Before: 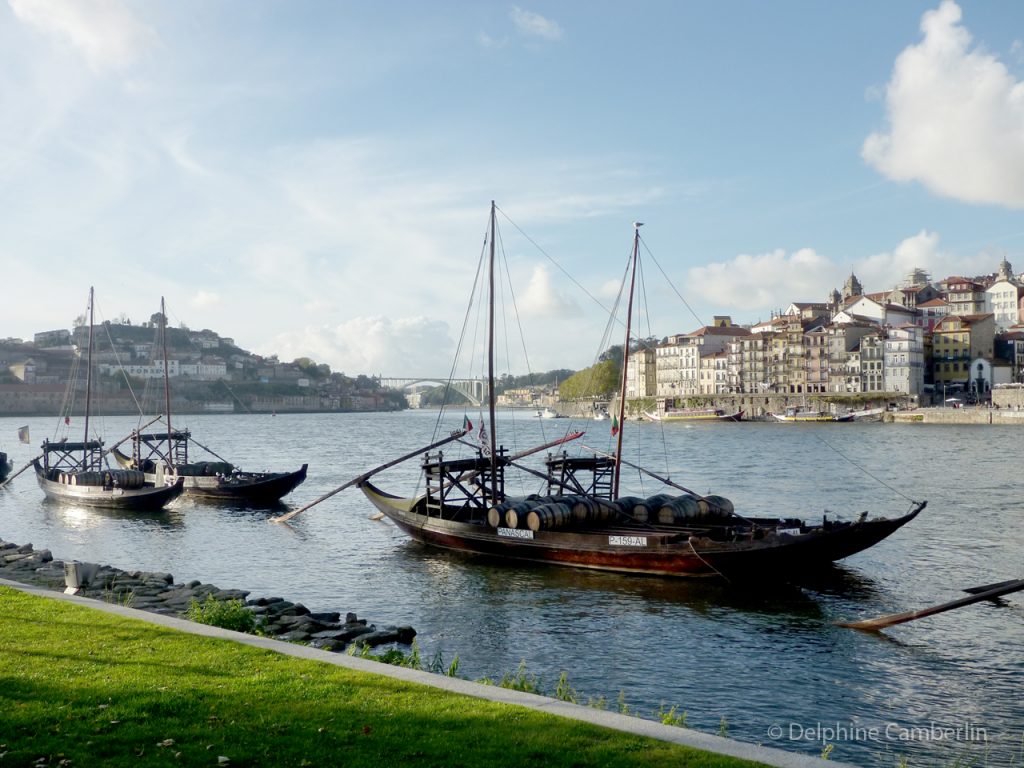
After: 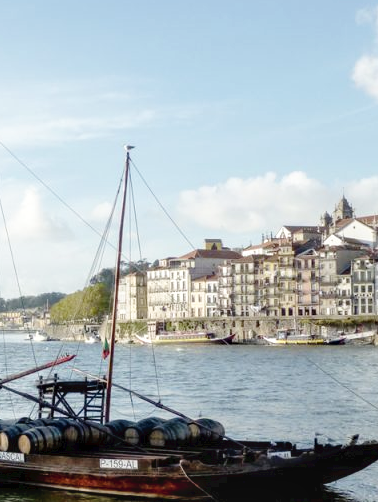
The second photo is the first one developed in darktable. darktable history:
tone curve: curves: ch0 [(0, 0) (0.003, 0.023) (0.011, 0.025) (0.025, 0.029) (0.044, 0.047) (0.069, 0.079) (0.1, 0.113) (0.136, 0.152) (0.177, 0.199) (0.224, 0.26) (0.277, 0.333) (0.335, 0.404) (0.399, 0.48) (0.468, 0.559) (0.543, 0.635) (0.623, 0.713) (0.709, 0.797) (0.801, 0.879) (0.898, 0.953) (1, 1)], preserve colors none
crop and rotate: left 49.738%, top 10.127%, right 13.279%, bottom 24.429%
local contrast: on, module defaults
